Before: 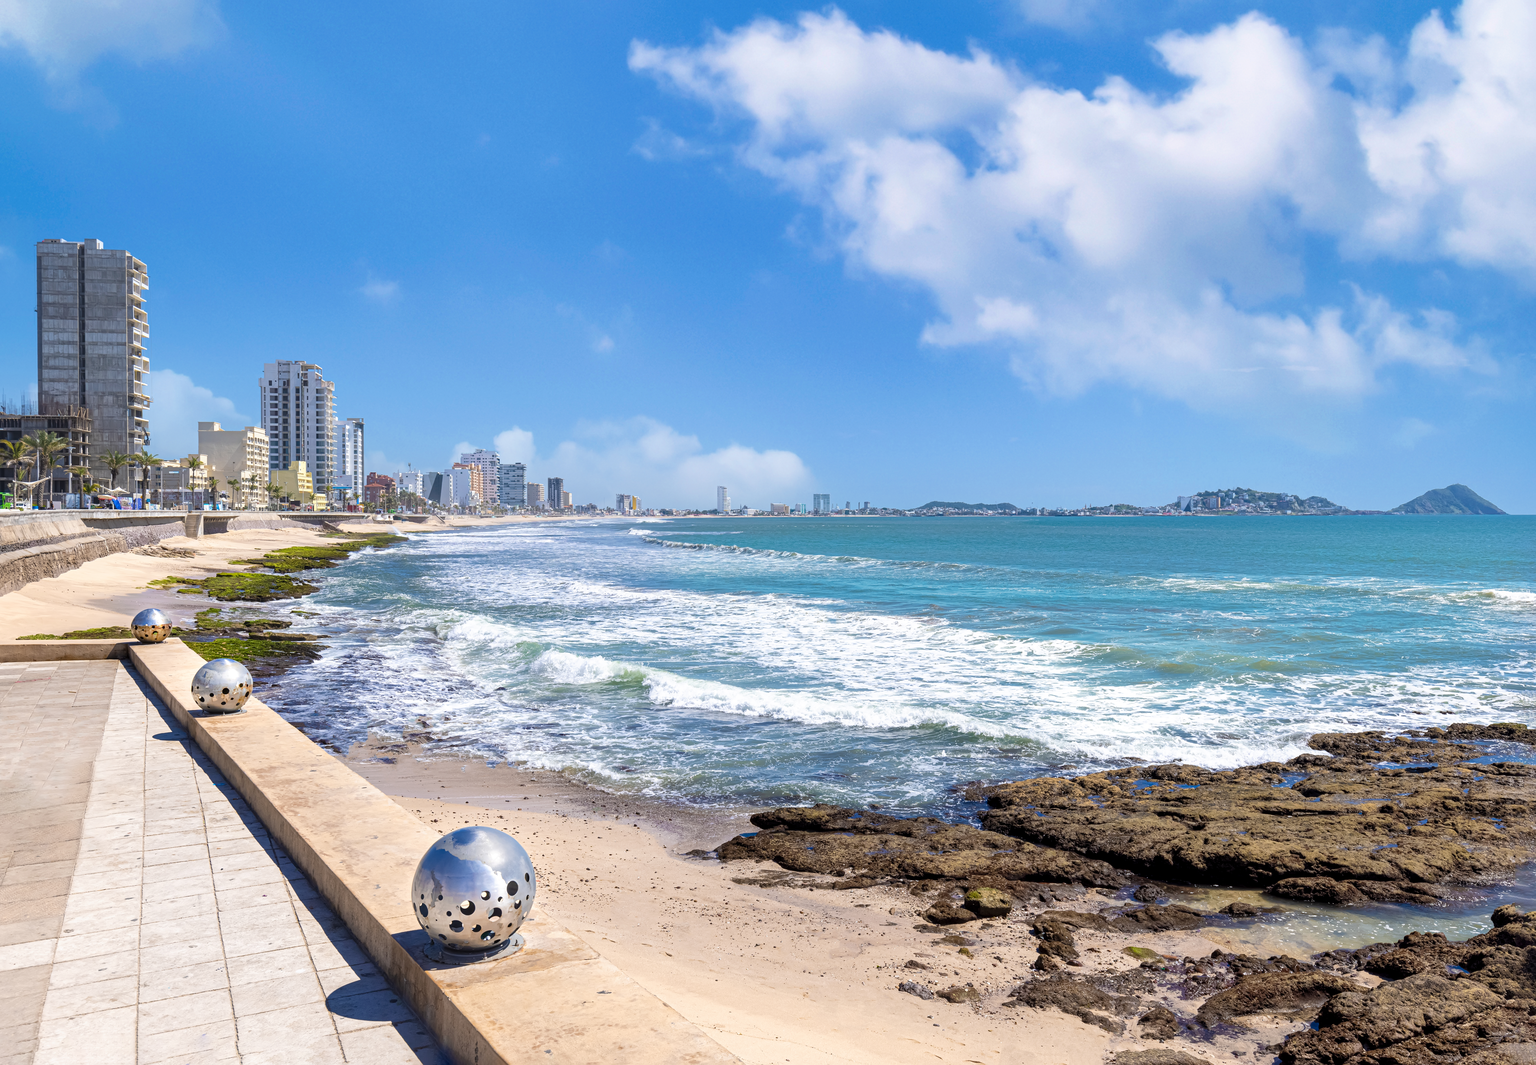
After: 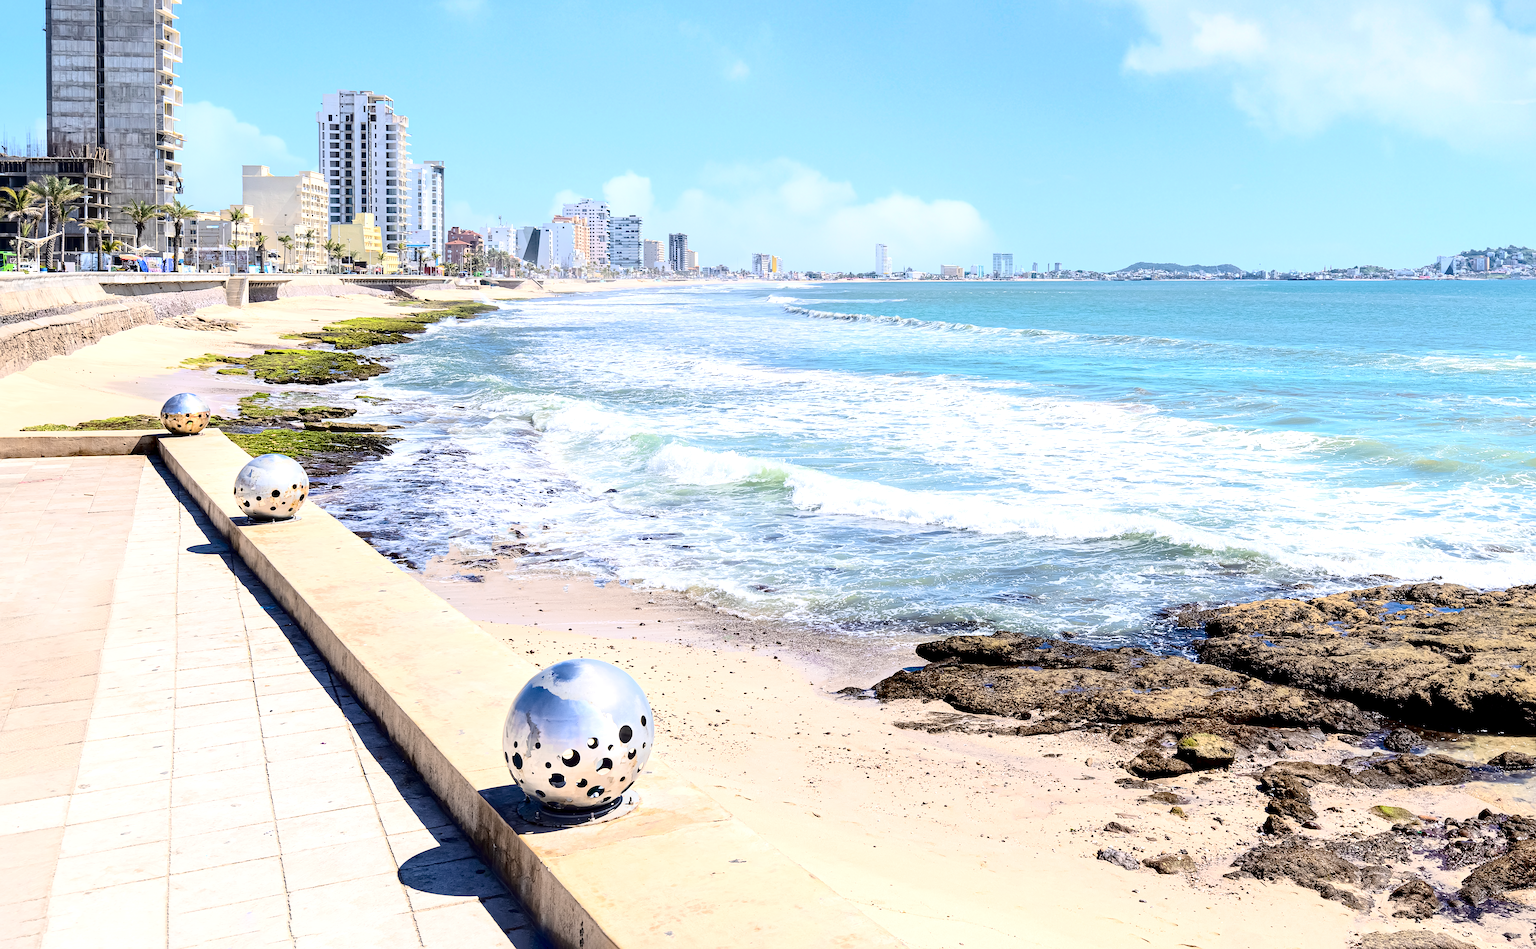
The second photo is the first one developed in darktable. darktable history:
contrast equalizer: y [[0.5 ×4, 0.467, 0.376], [0.5 ×6], [0.5 ×6], [0 ×6], [0 ×6]], mix 0.306
exposure: black level correction 0.007, exposure 0.157 EV, compensate highlight preservation false
crop: top 26.929%, right 18.032%
tone curve: curves: ch0 [(0, 0) (0.003, 0.001) (0.011, 0.006) (0.025, 0.012) (0.044, 0.018) (0.069, 0.025) (0.1, 0.045) (0.136, 0.074) (0.177, 0.124) (0.224, 0.196) (0.277, 0.289) (0.335, 0.396) (0.399, 0.495) (0.468, 0.585) (0.543, 0.663) (0.623, 0.728) (0.709, 0.808) (0.801, 0.87) (0.898, 0.932) (1, 1)], color space Lab, independent channels, preserve colors none
sharpen: on, module defaults
contrast brightness saturation: contrast 0.24, brightness 0.094
levels: levels [0, 0.492, 0.984]
